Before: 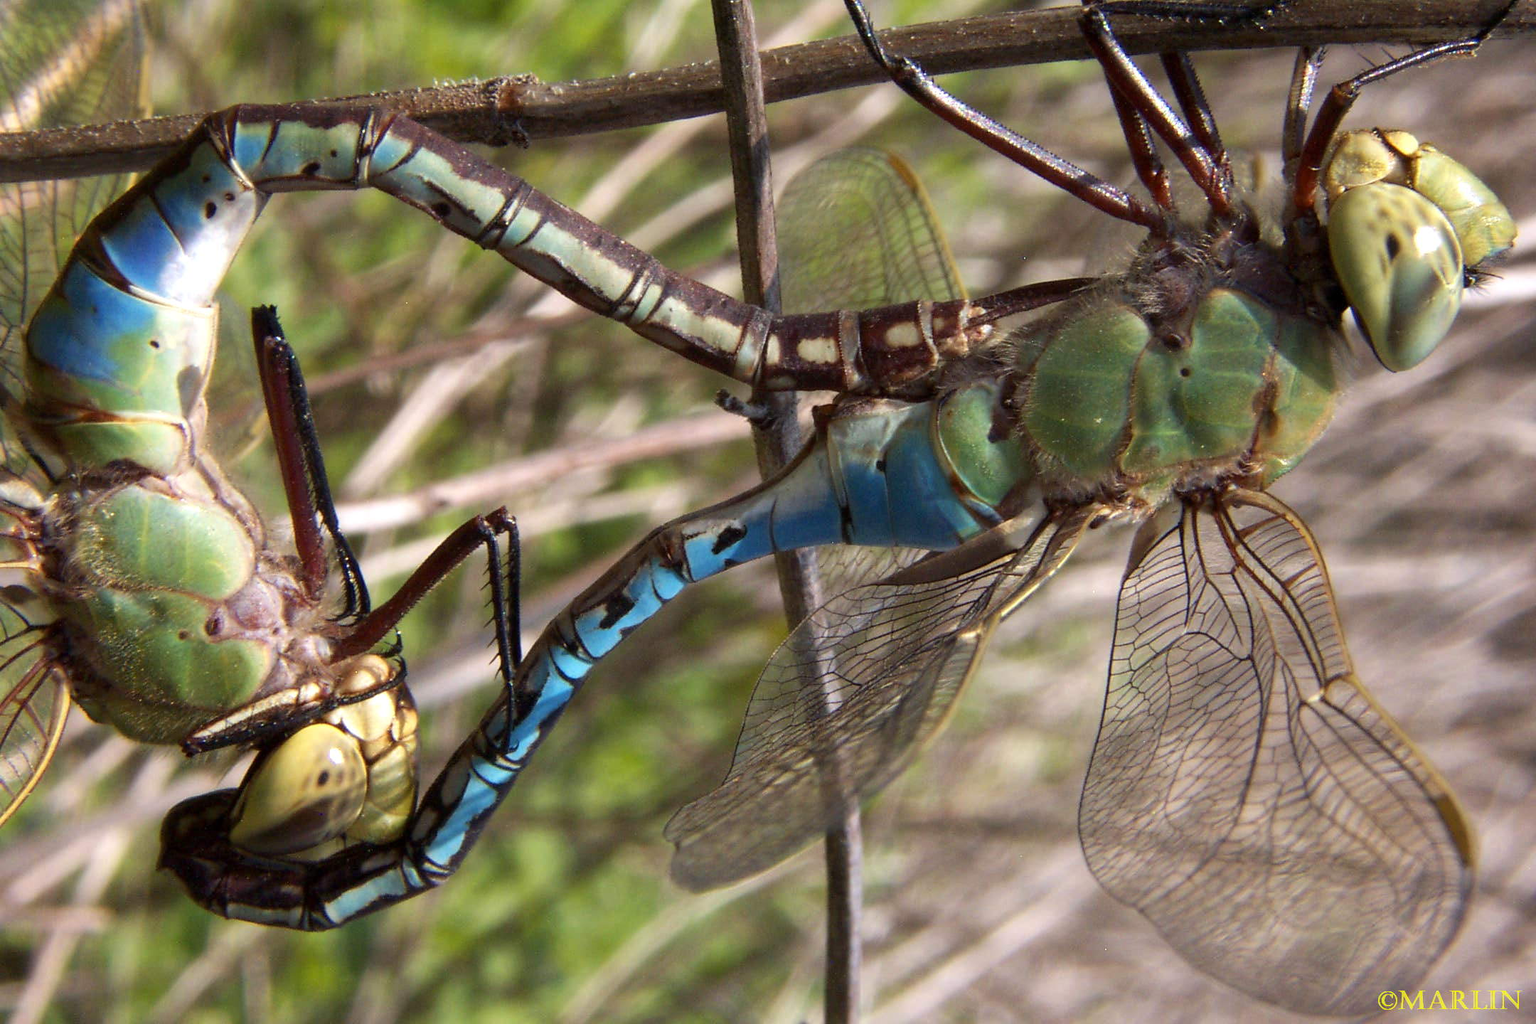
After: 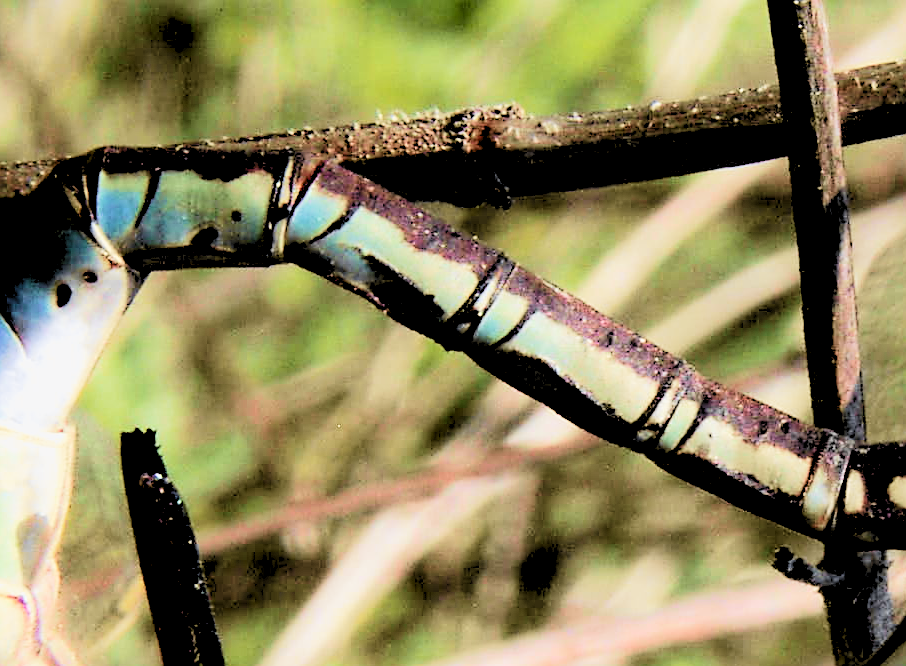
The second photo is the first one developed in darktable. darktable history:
filmic rgb: black relative exposure -5 EV, hardness 2.88, contrast 1.2, highlights saturation mix -30%
tone equalizer: -8 EV -0.001 EV, -7 EV 0.001 EV, -6 EV -0.002 EV, -5 EV -0.003 EV, -4 EV -0.062 EV, -3 EV -0.222 EV, -2 EV -0.267 EV, -1 EV 0.105 EV, +0 EV 0.303 EV
sharpen: on, module defaults
exposure: exposure 0.081 EV, compensate highlight preservation false
crop and rotate: left 10.817%, top 0.062%, right 47.194%, bottom 53.626%
velvia: on, module defaults
tone curve: curves: ch0 [(0.003, 0) (0.066, 0.031) (0.163, 0.112) (0.264, 0.238) (0.395, 0.408) (0.517, 0.56) (0.684, 0.734) (0.791, 0.814) (1, 1)]; ch1 [(0, 0) (0.164, 0.115) (0.337, 0.332) (0.39, 0.398) (0.464, 0.461) (0.501, 0.5) (0.507, 0.5) (0.534, 0.532) (0.577, 0.59) (0.652, 0.681) (0.733, 0.749) (0.811, 0.796) (1, 1)]; ch2 [(0, 0) (0.337, 0.382) (0.464, 0.476) (0.501, 0.5) (0.527, 0.54) (0.551, 0.565) (0.6, 0.59) (0.687, 0.675) (1, 1)], color space Lab, independent channels, preserve colors none
levels: levels [0.093, 0.434, 0.988]
